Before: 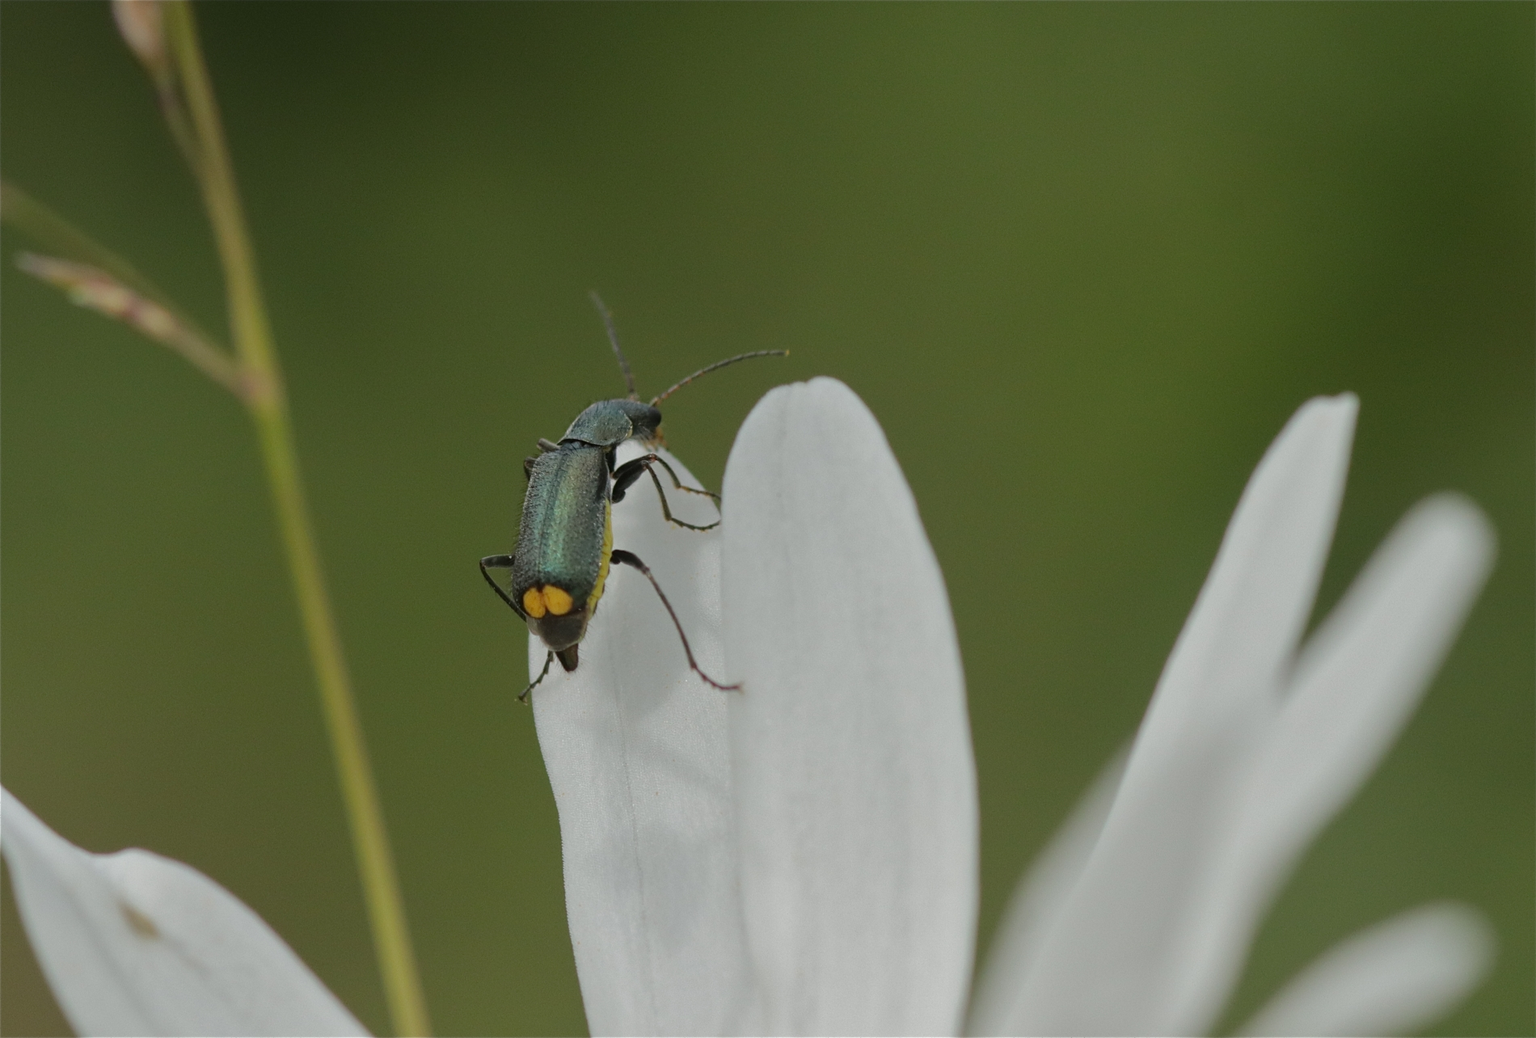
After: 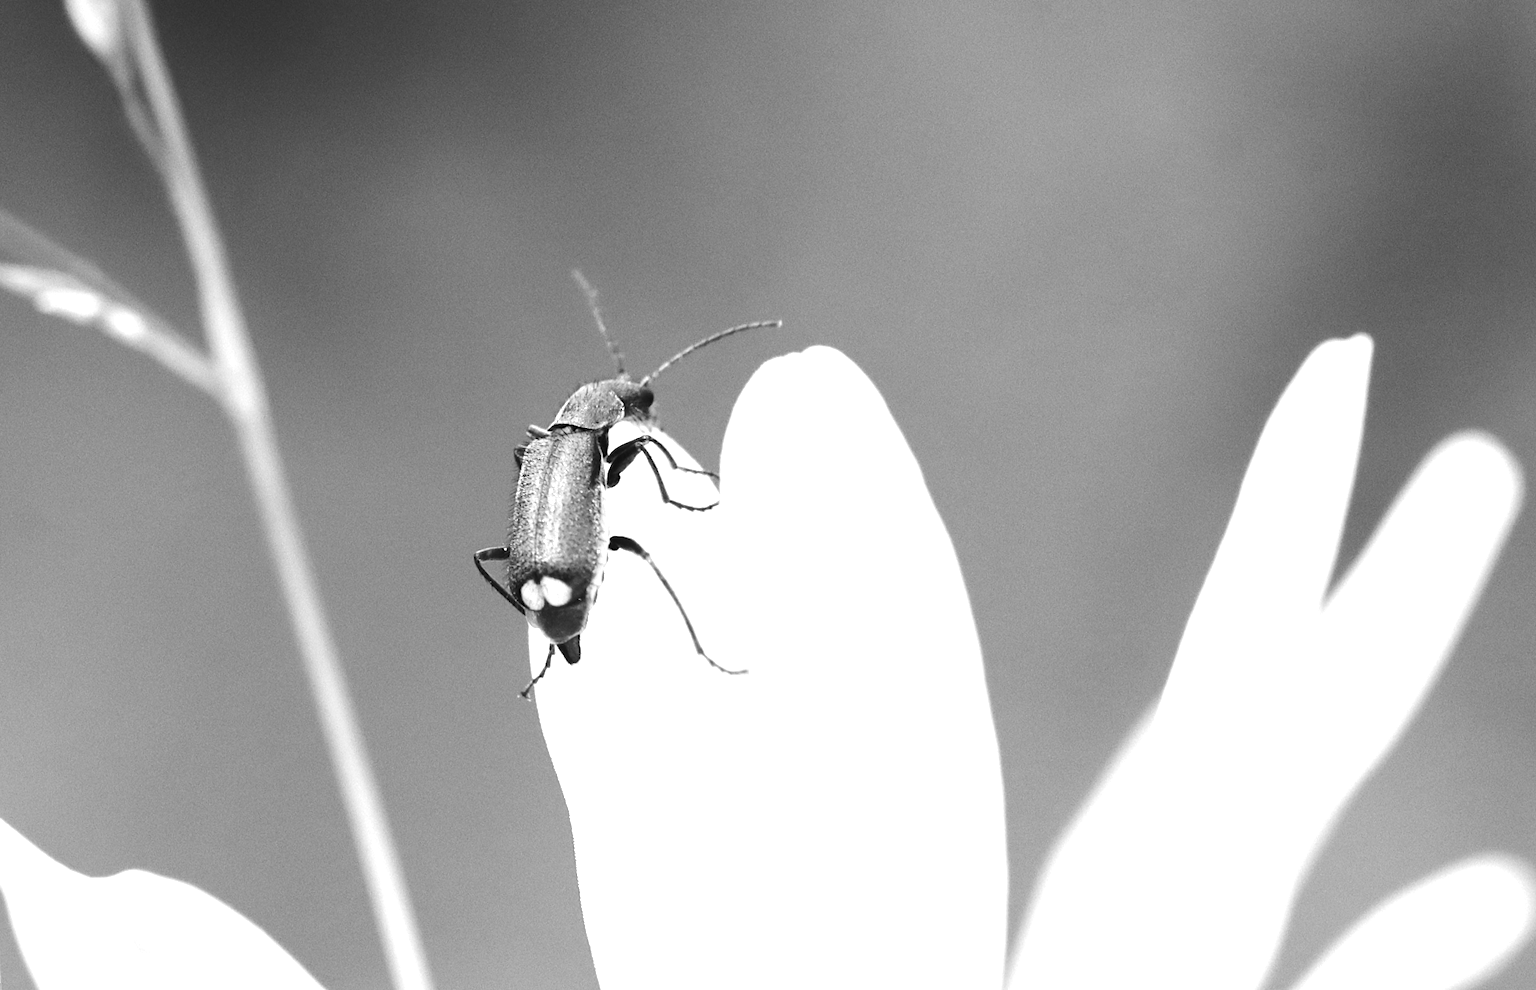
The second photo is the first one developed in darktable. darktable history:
white balance: red 1.127, blue 0.943
monochrome: on, module defaults
tone equalizer: -8 EV -1.08 EV, -7 EV -1.01 EV, -6 EV -0.867 EV, -5 EV -0.578 EV, -3 EV 0.578 EV, -2 EV 0.867 EV, -1 EV 1.01 EV, +0 EV 1.08 EV, edges refinement/feathering 500, mask exposure compensation -1.57 EV, preserve details no
exposure: exposure 1.223 EV, compensate highlight preservation false
rotate and perspective: rotation -3°, crop left 0.031, crop right 0.968, crop top 0.07, crop bottom 0.93
